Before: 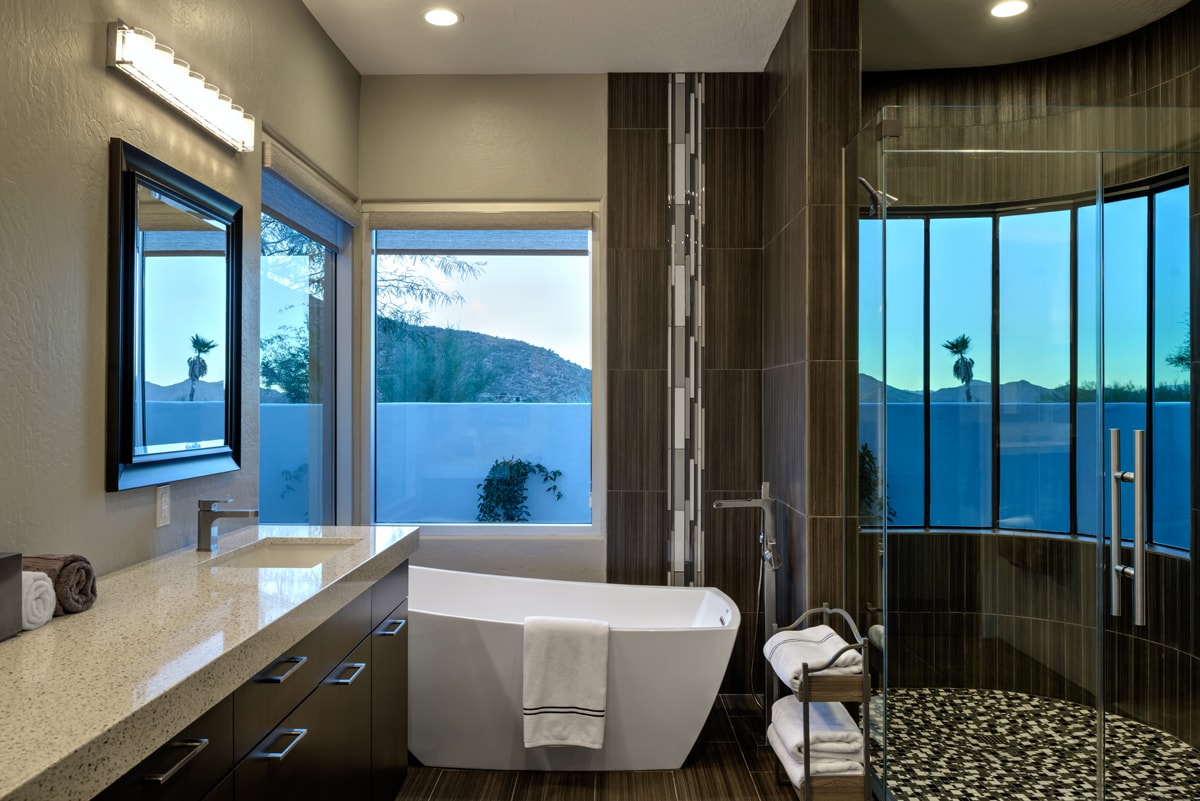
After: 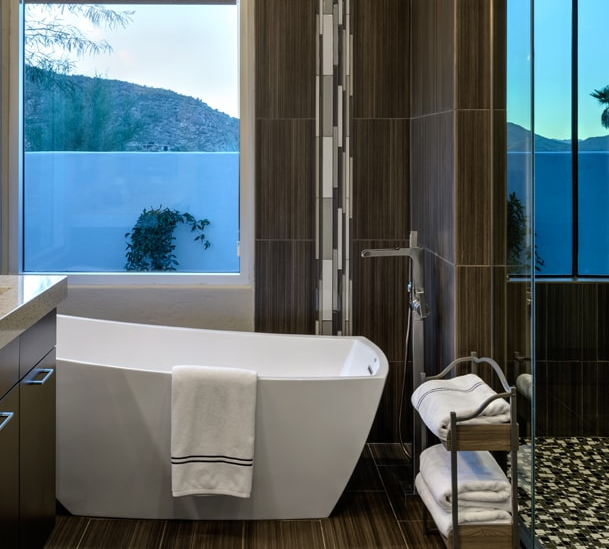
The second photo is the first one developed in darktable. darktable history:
crop and rotate: left 29.333%, top 31.339%, right 19.856%
